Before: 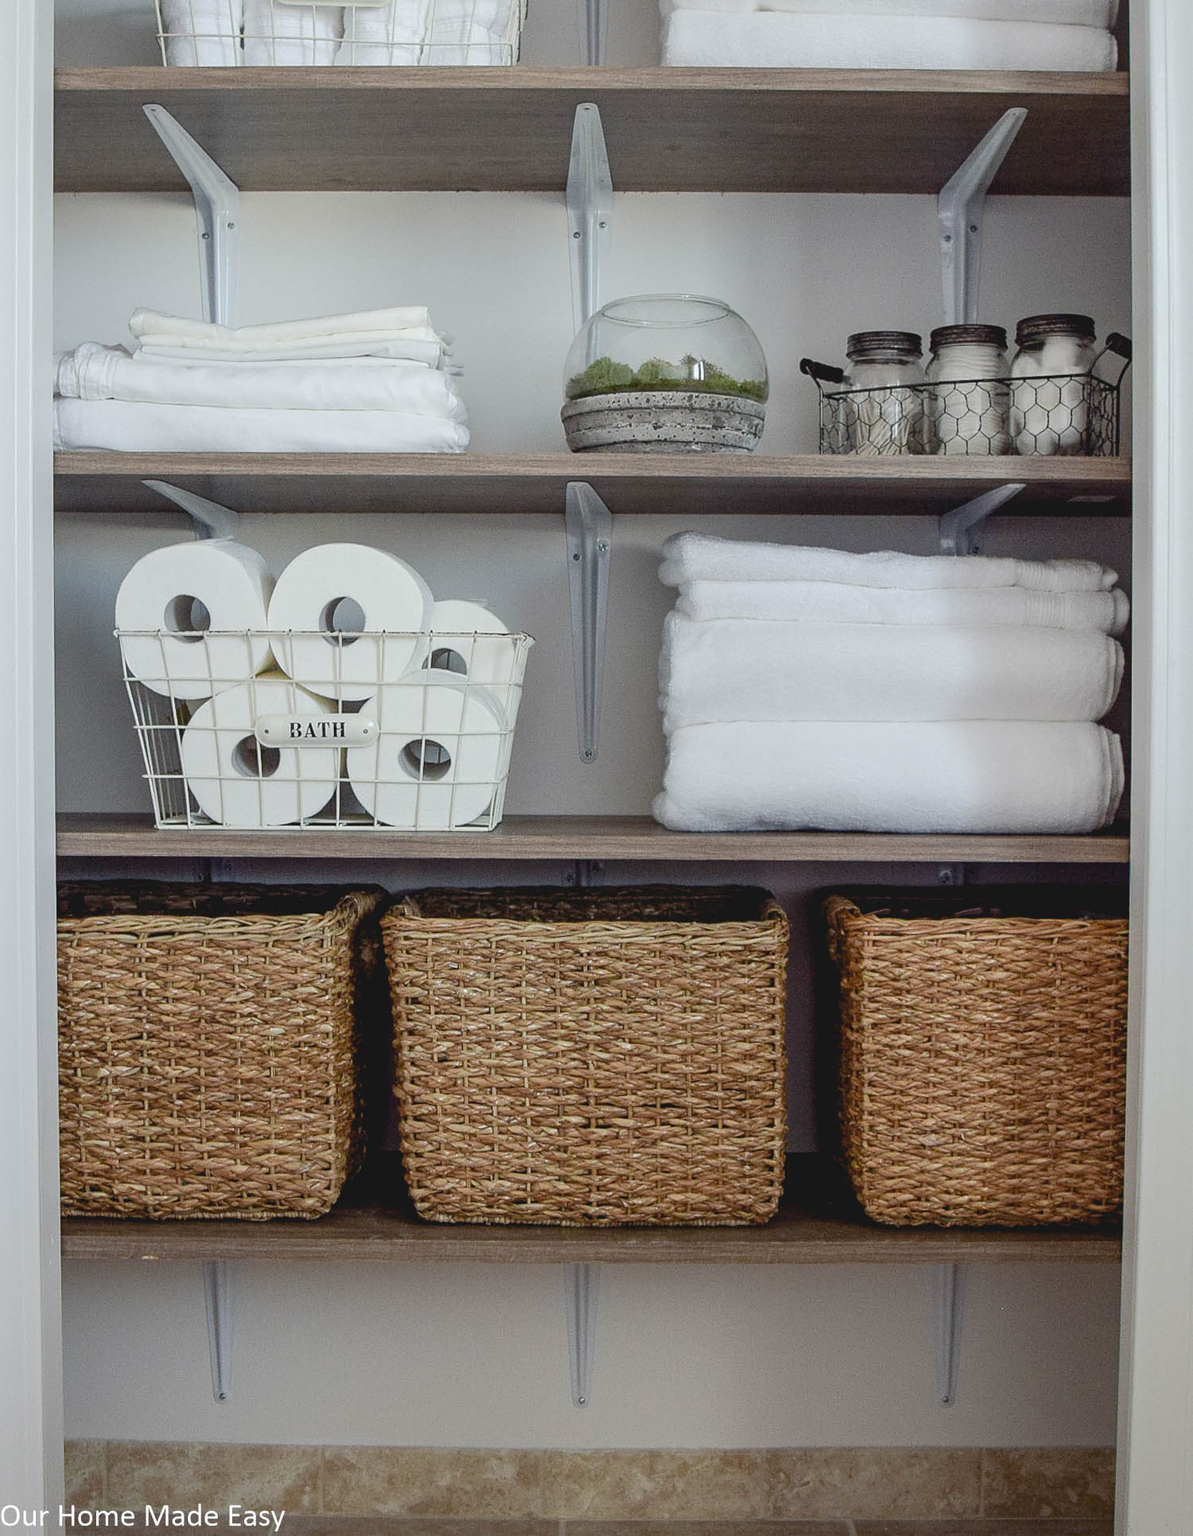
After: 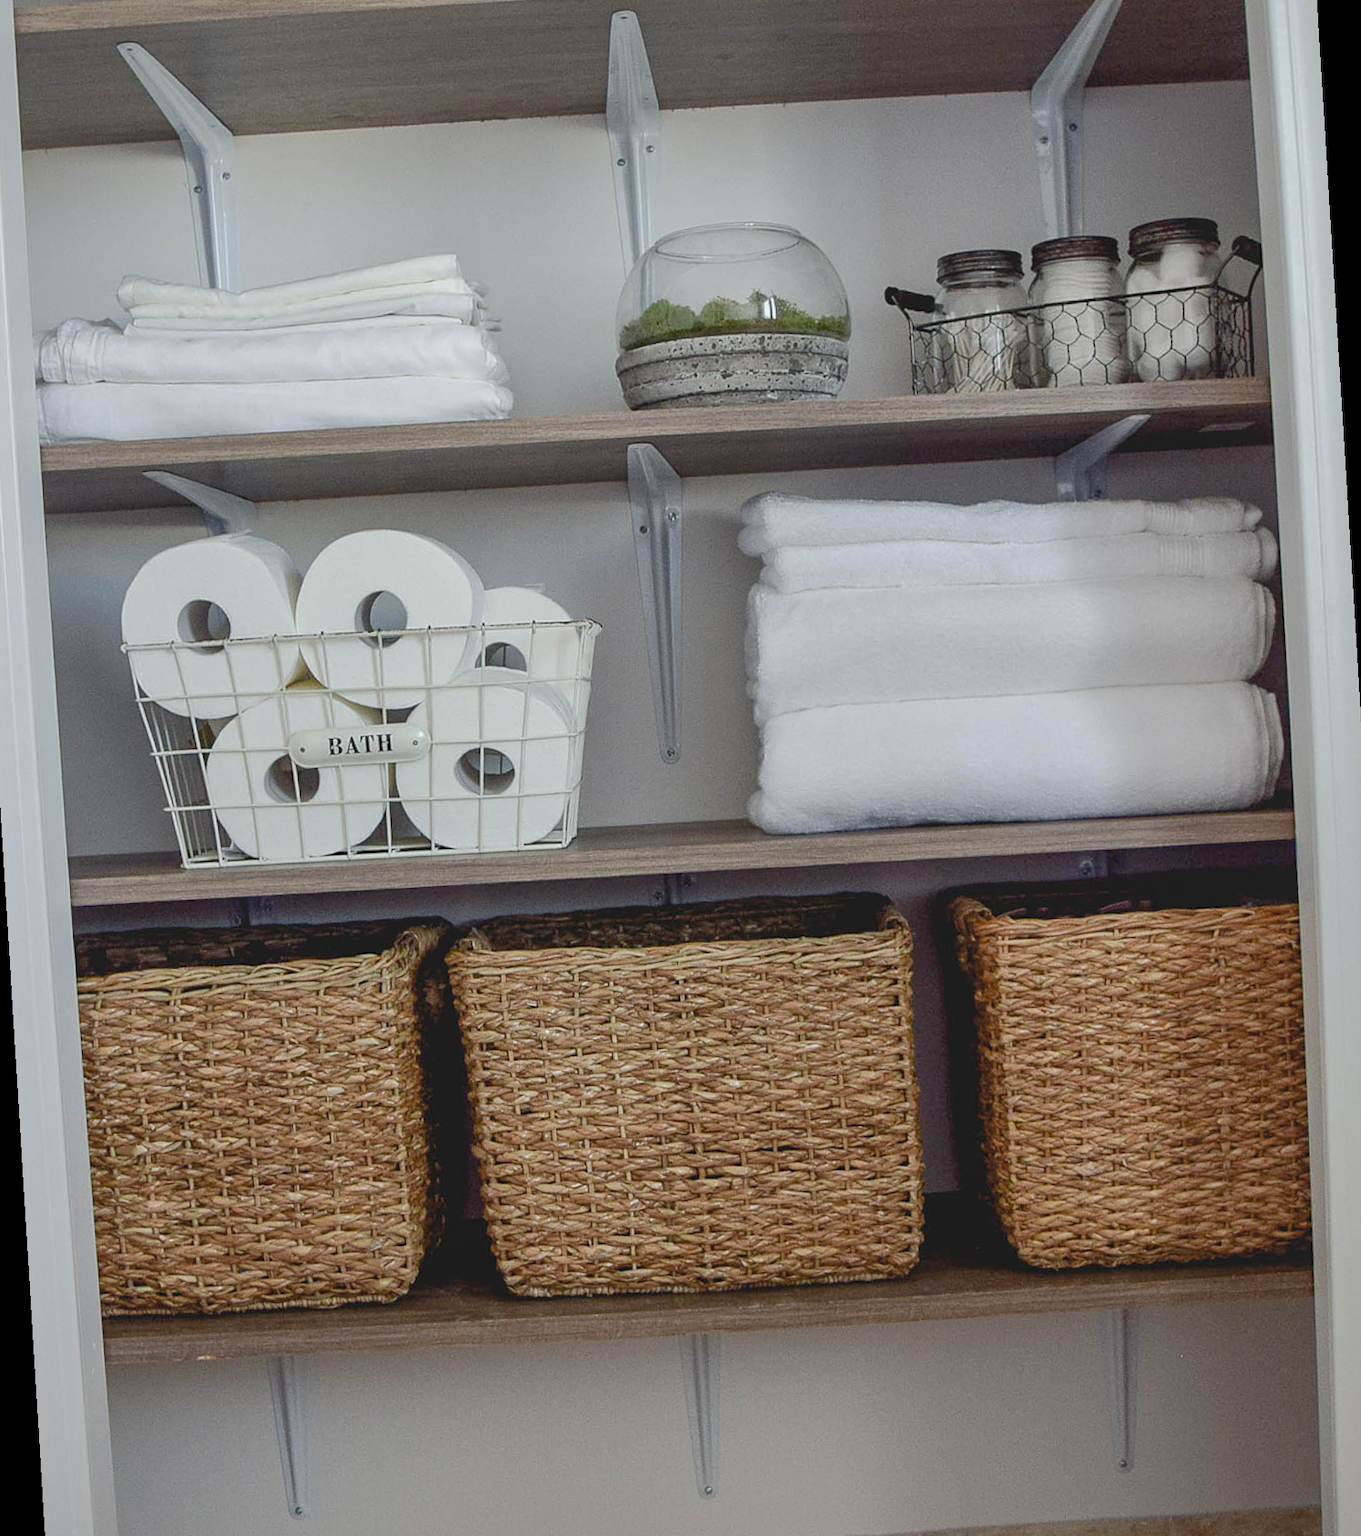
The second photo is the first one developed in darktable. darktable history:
shadows and highlights: on, module defaults
rotate and perspective: rotation -3.52°, crop left 0.036, crop right 0.964, crop top 0.081, crop bottom 0.919
